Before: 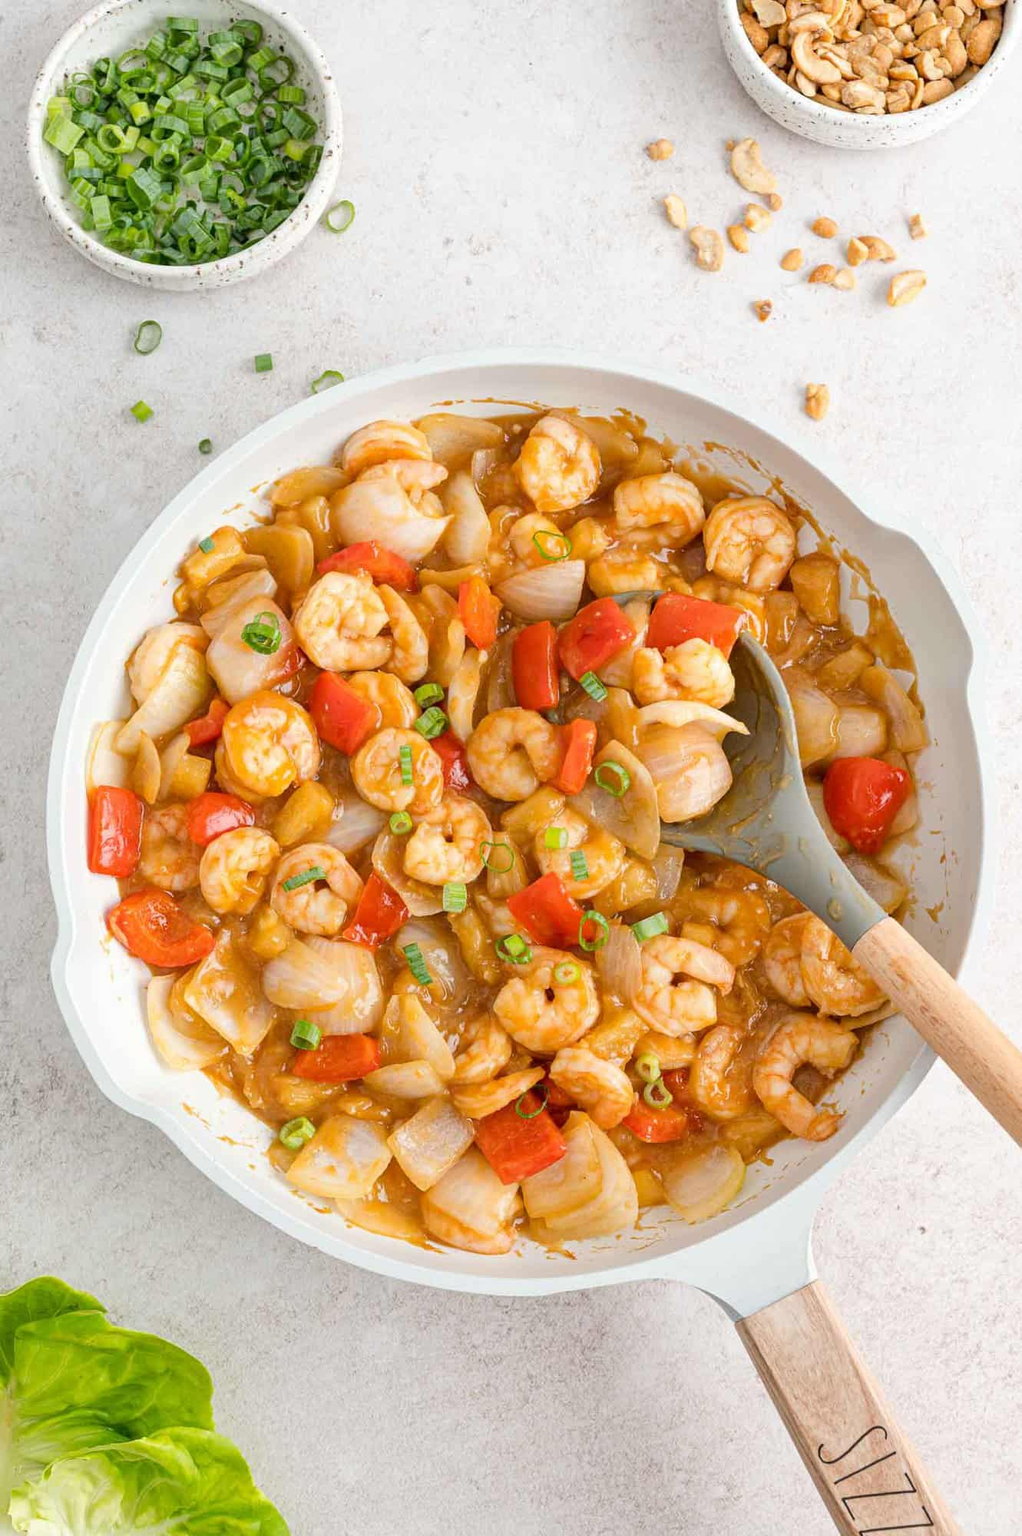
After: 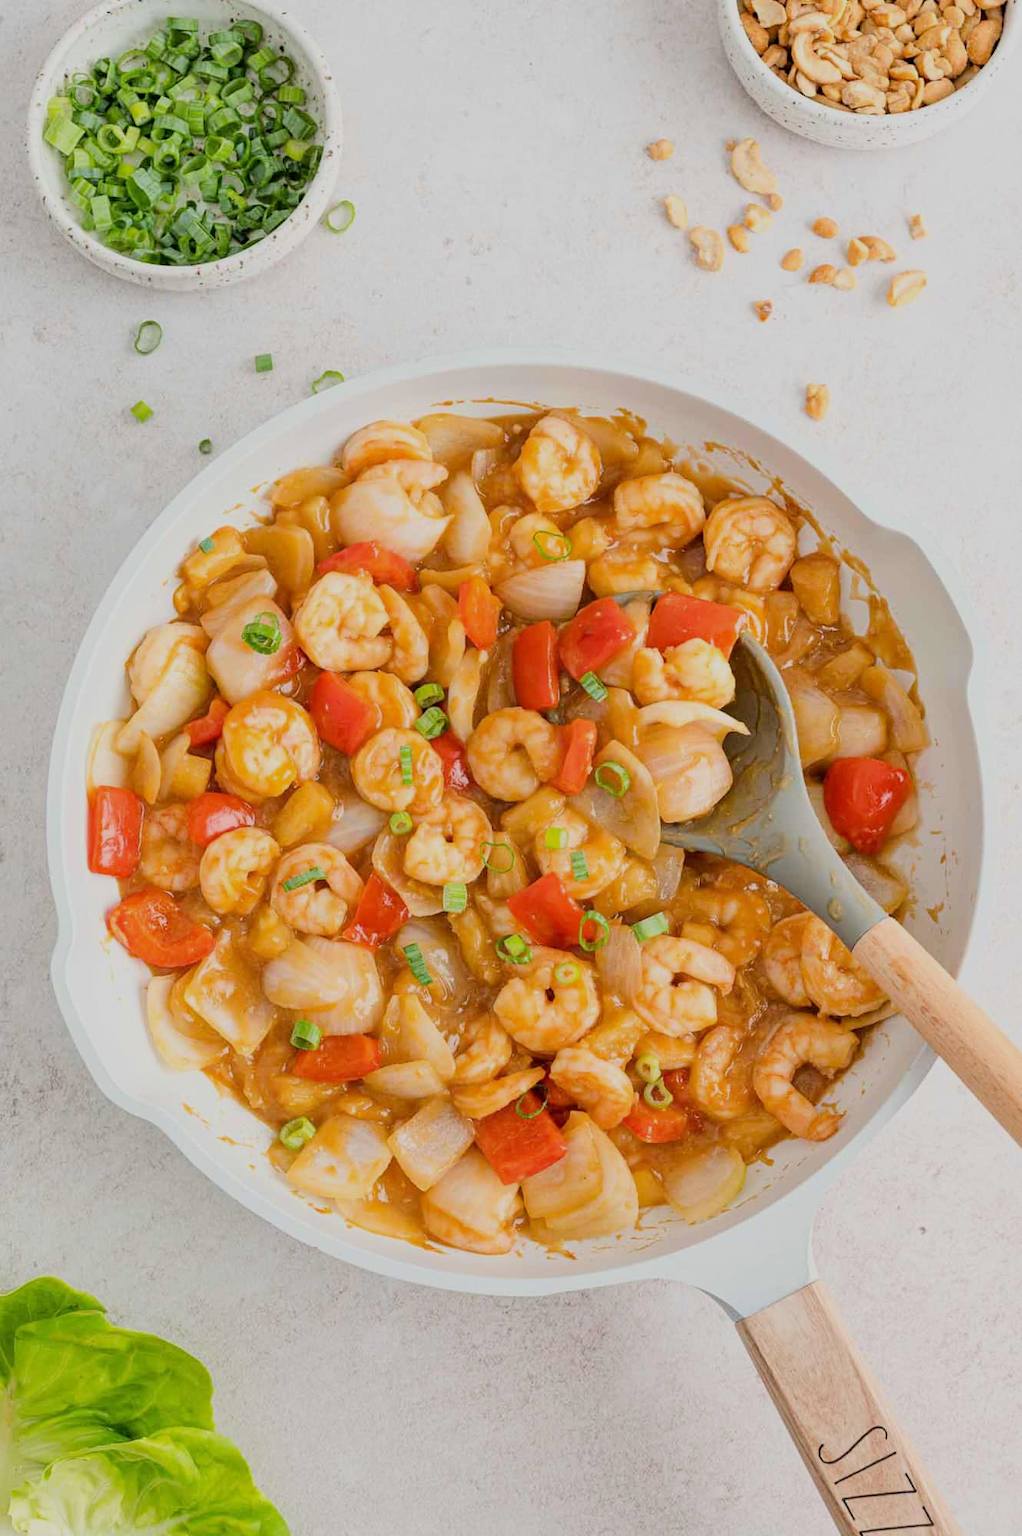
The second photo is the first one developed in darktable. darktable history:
filmic rgb: black relative exposure -7.65 EV, white relative exposure 4.56 EV, threshold 2.99 EV, hardness 3.61, color science v6 (2022), iterations of high-quality reconstruction 0, enable highlight reconstruction true
